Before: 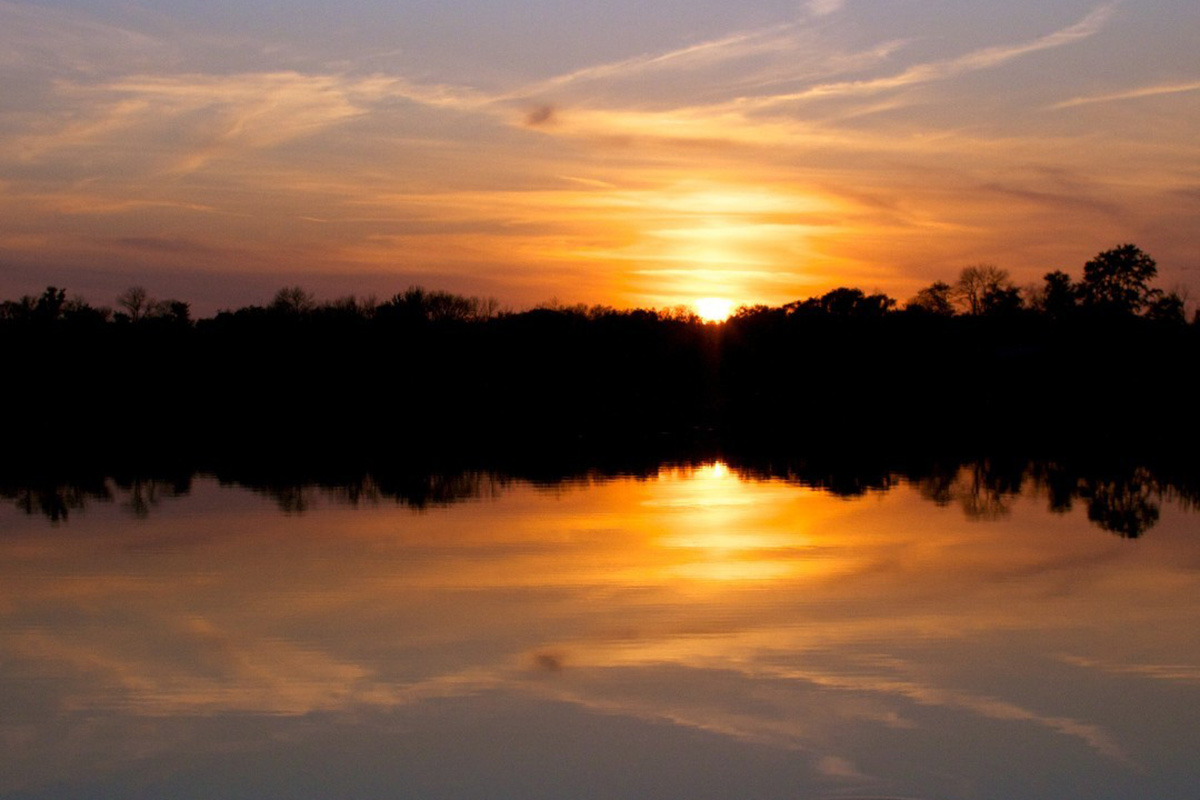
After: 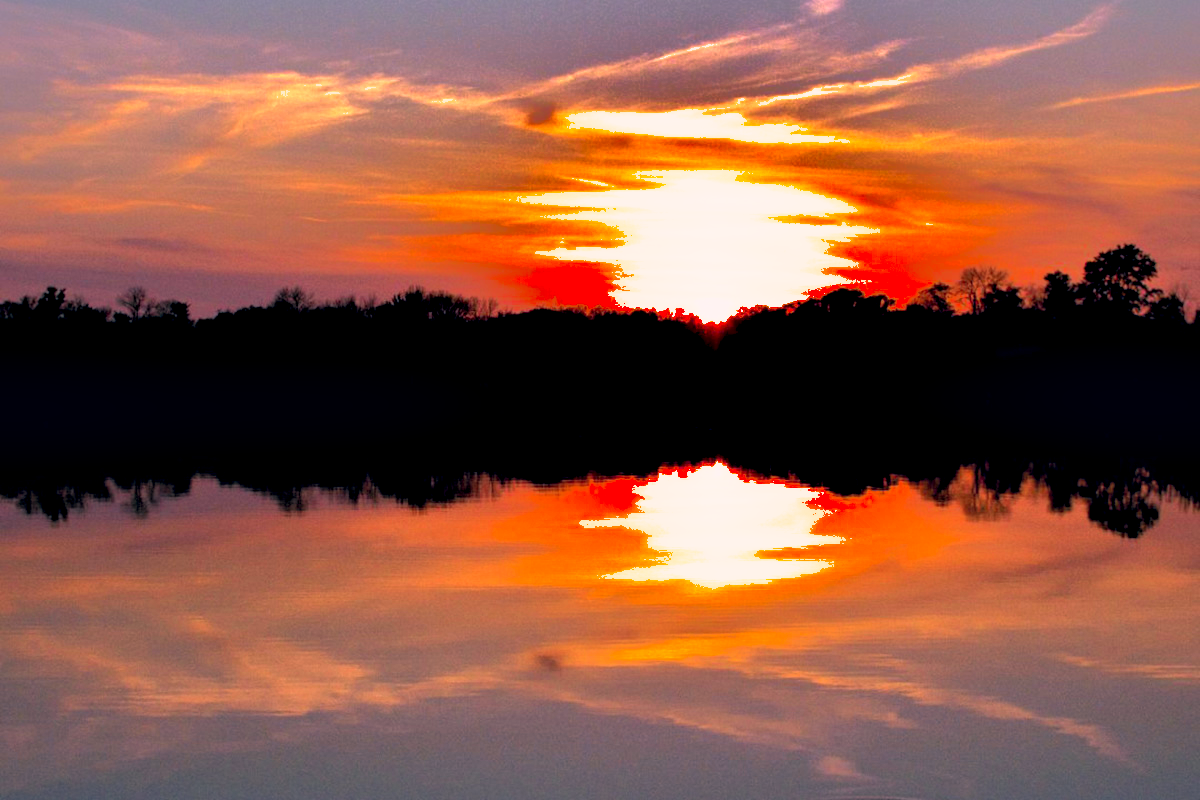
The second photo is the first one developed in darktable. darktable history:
color correction: highlights a* 14.3, highlights b* 6.15, shadows a* -5.25, shadows b* -15.74, saturation 0.857
contrast equalizer: octaves 7, y [[0.6 ×6], [0.55 ×6], [0 ×6], [0 ×6], [0 ×6]]
tone equalizer: on, module defaults
shadows and highlights: shadows 38.29, highlights -74.33, highlights color adjustment 73.22%
exposure: exposure 0.648 EV, compensate highlight preservation false
color zones: curves: ch1 [(0, 0.679) (0.143, 0.647) (0.286, 0.261) (0.378, -0.011) (0.571, 0.396) (0.714, 0.399) (0.857, 0.406) (1, 0.679)]
